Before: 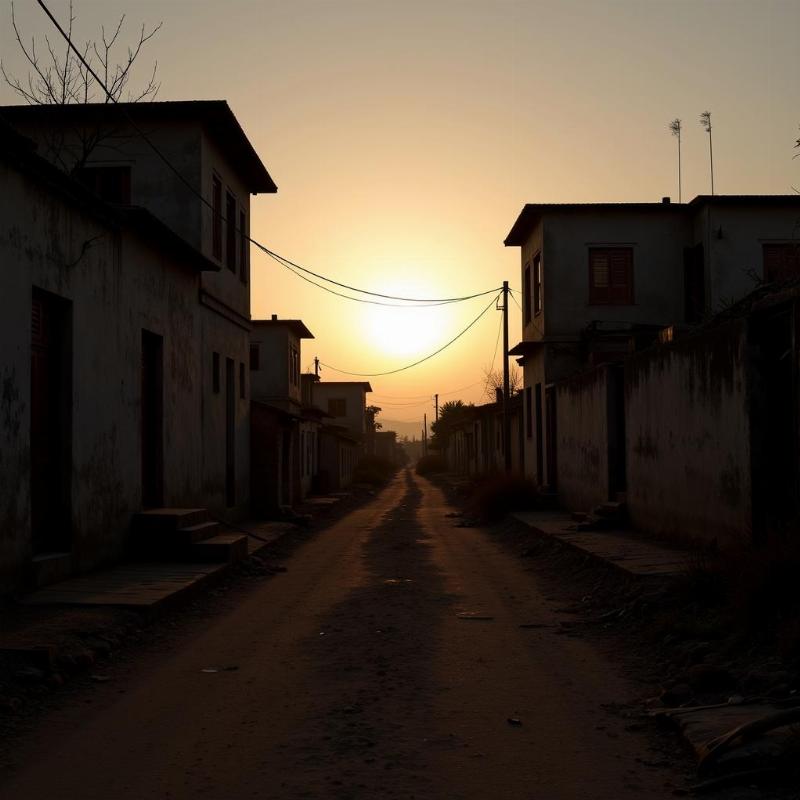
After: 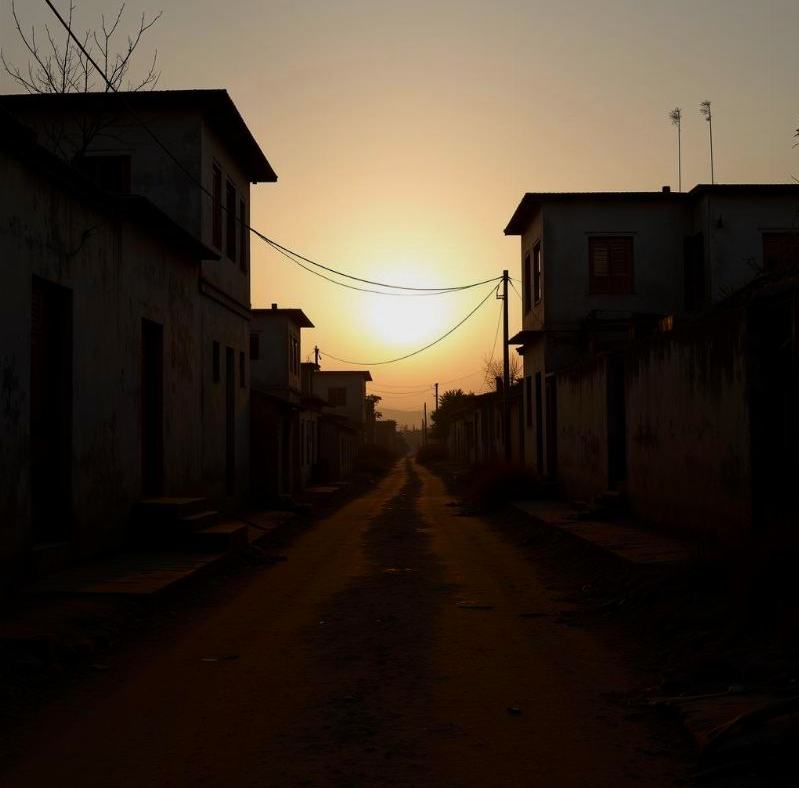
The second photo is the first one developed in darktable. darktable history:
shadows and highlights: shadows -38.85, highlights 62.26, soften with gaussian
exposure: exposure -0.258 EV, compensate highlight preservation false
crop: top 1.397%, right 0.04%
